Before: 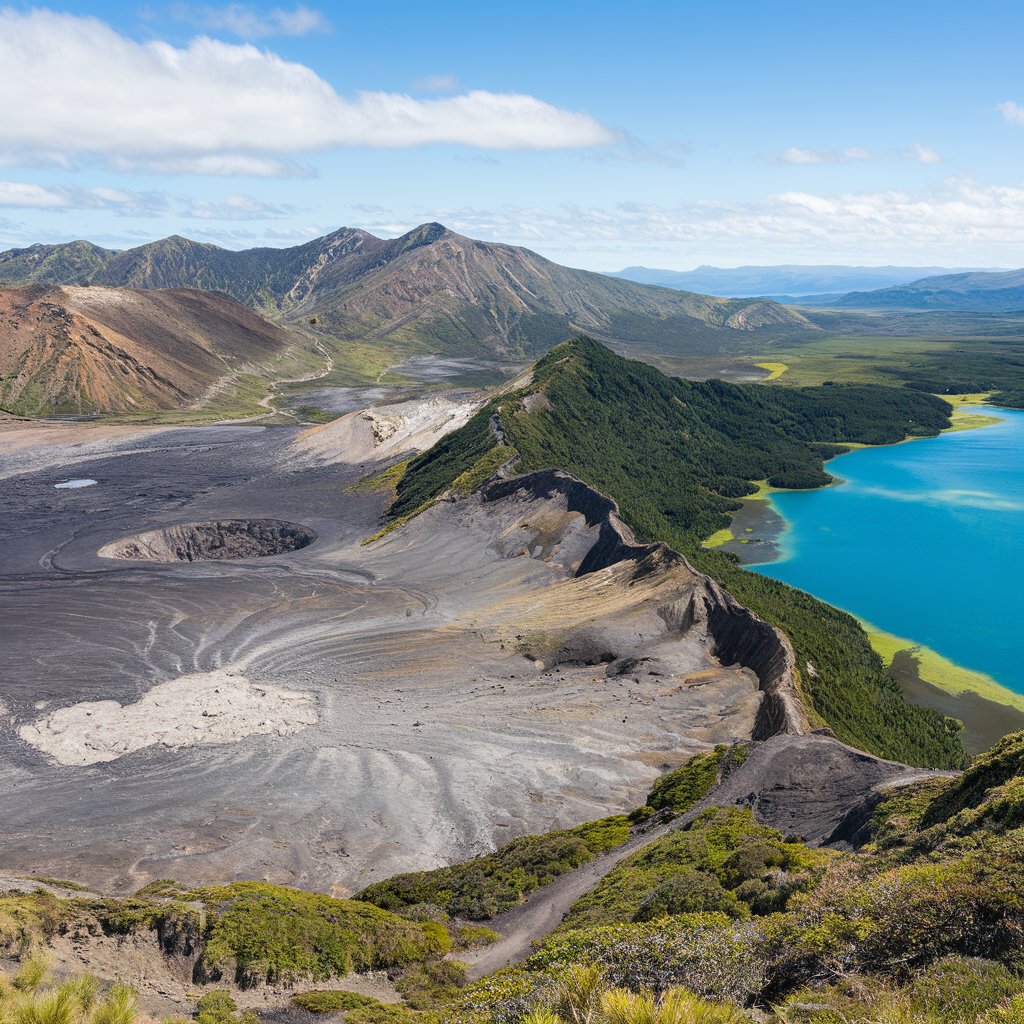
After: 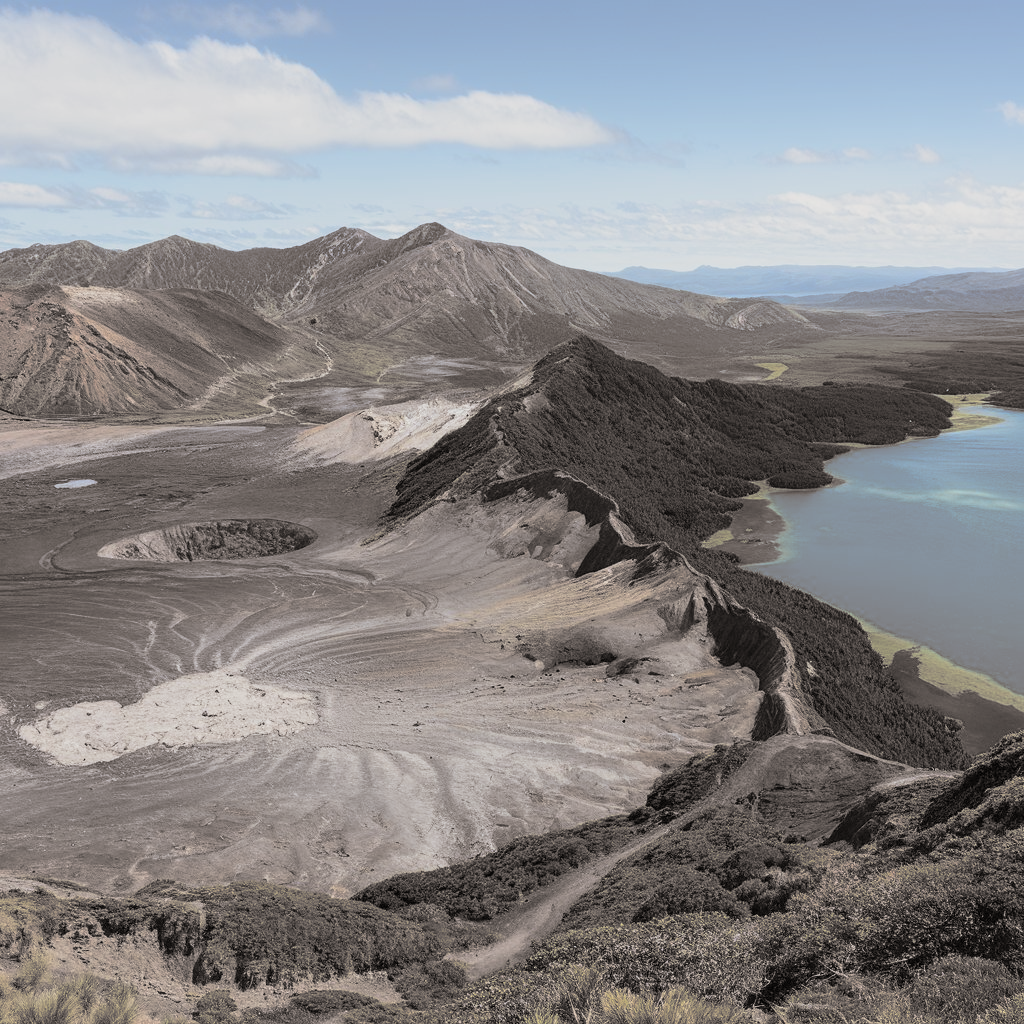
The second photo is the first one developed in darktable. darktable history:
sigmoid: contrast 1.22, skew 0.65
split-toning: shadows › hue 26°, shadows › saturation 0.09, highlights › hue 40°, highlights › saturation 0.18, balance -63, compress 0%
